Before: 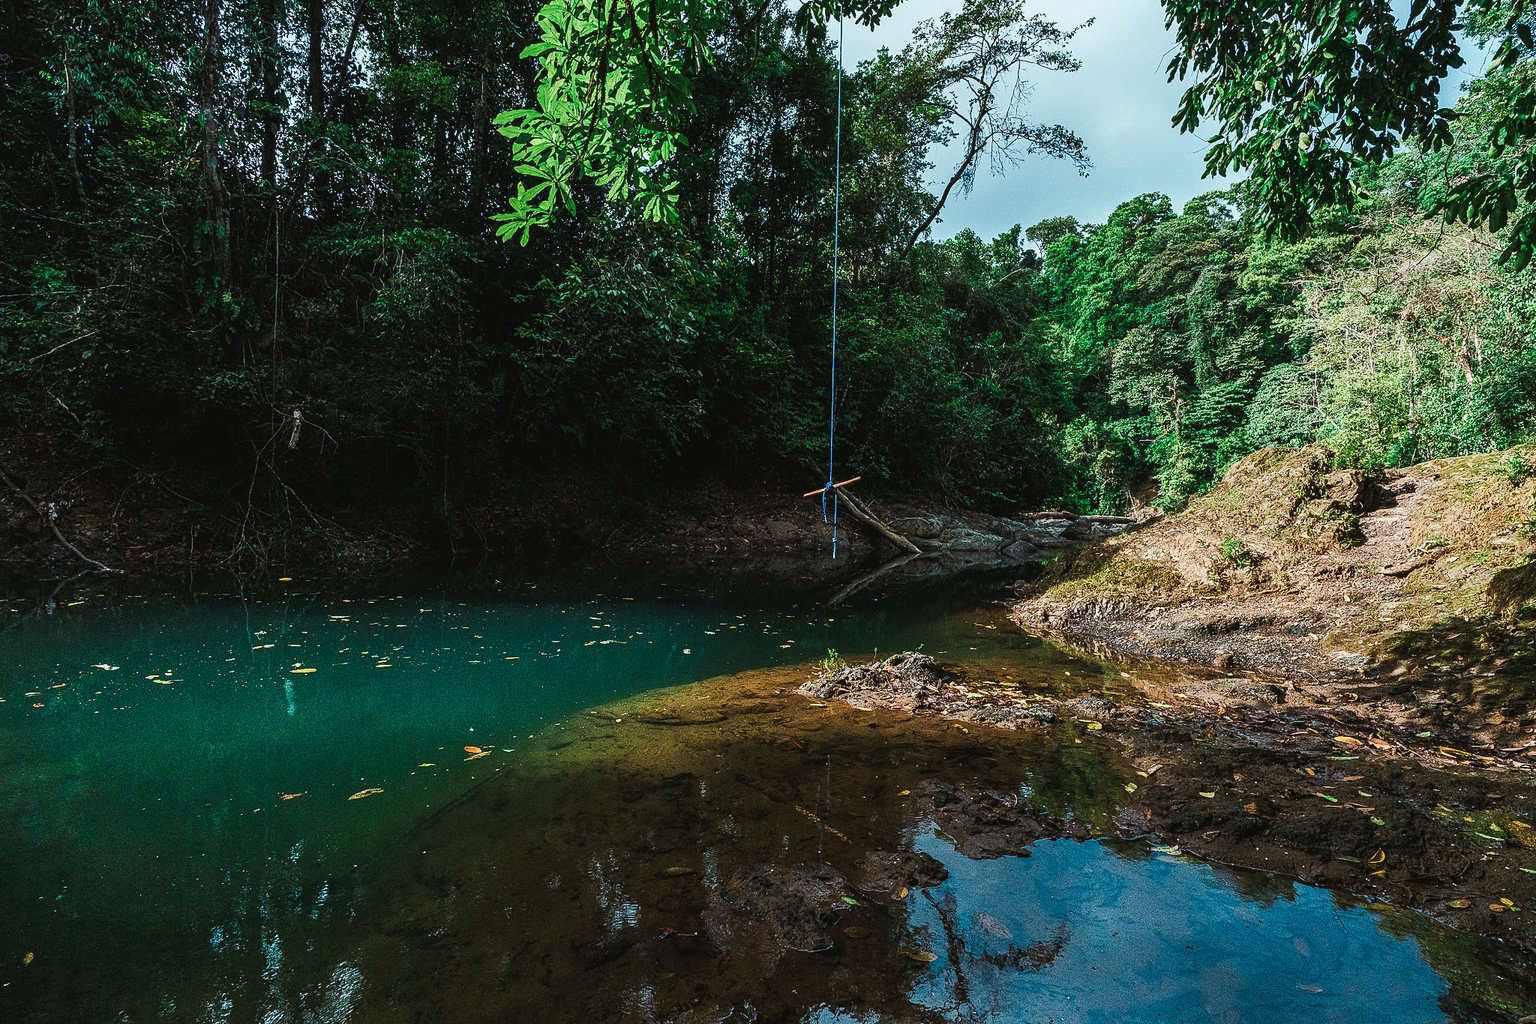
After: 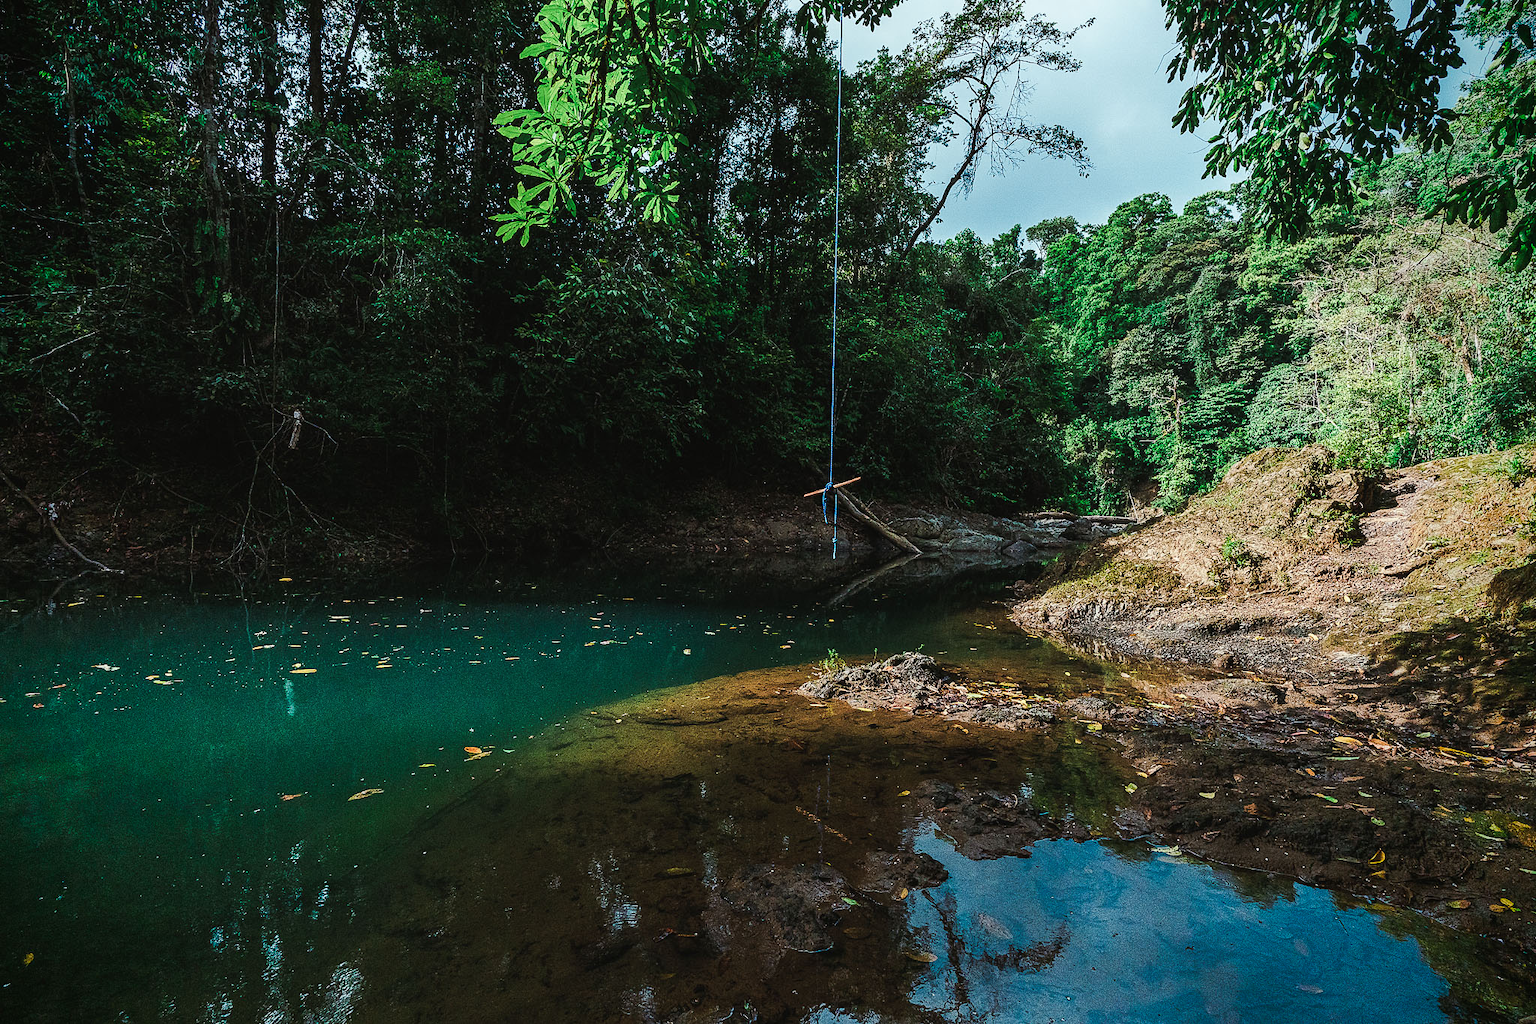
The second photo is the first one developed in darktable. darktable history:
vignetting: saturation 0.383, unbound false
